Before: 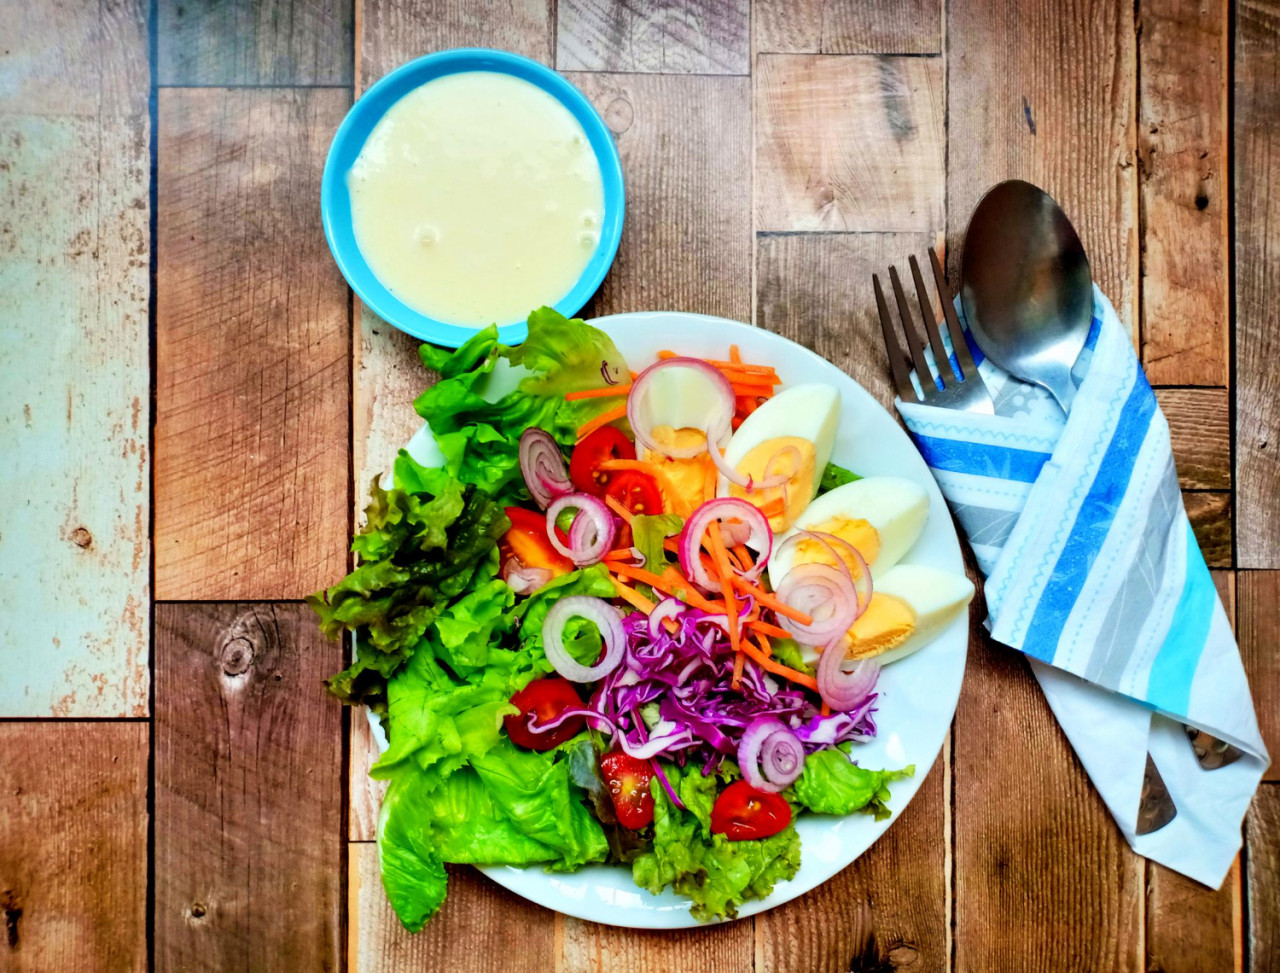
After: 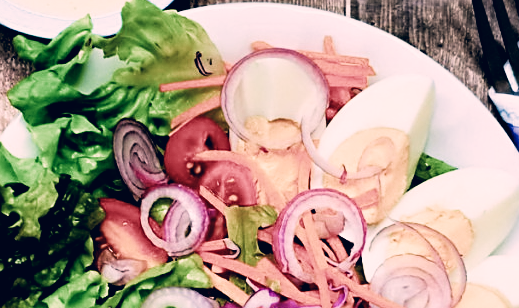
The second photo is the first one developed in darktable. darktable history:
contrast brightness saturation: brightness -0.098
exposure: compensate highlight preservation false
color correction: highlights a* 13.89, highlights b* 5.66, shadows a* -5.78, shadows b* -16.02, saturation 0.872
crop: left 31.759%, top 31.857%, right 27.69%, bottom 36.407%
filmic rgb: black relative exposure -5.27 EV, white relative exposure 2.86 EV, dynamic range scaling -38.4%, hardness 3.98, contrast 1.608, highlights saturation mix -1.24%, color science v4 (2020)
color calibration: x 0.356, y 0.367, temperature 4704.49 K
sharpen: on, module defaults
